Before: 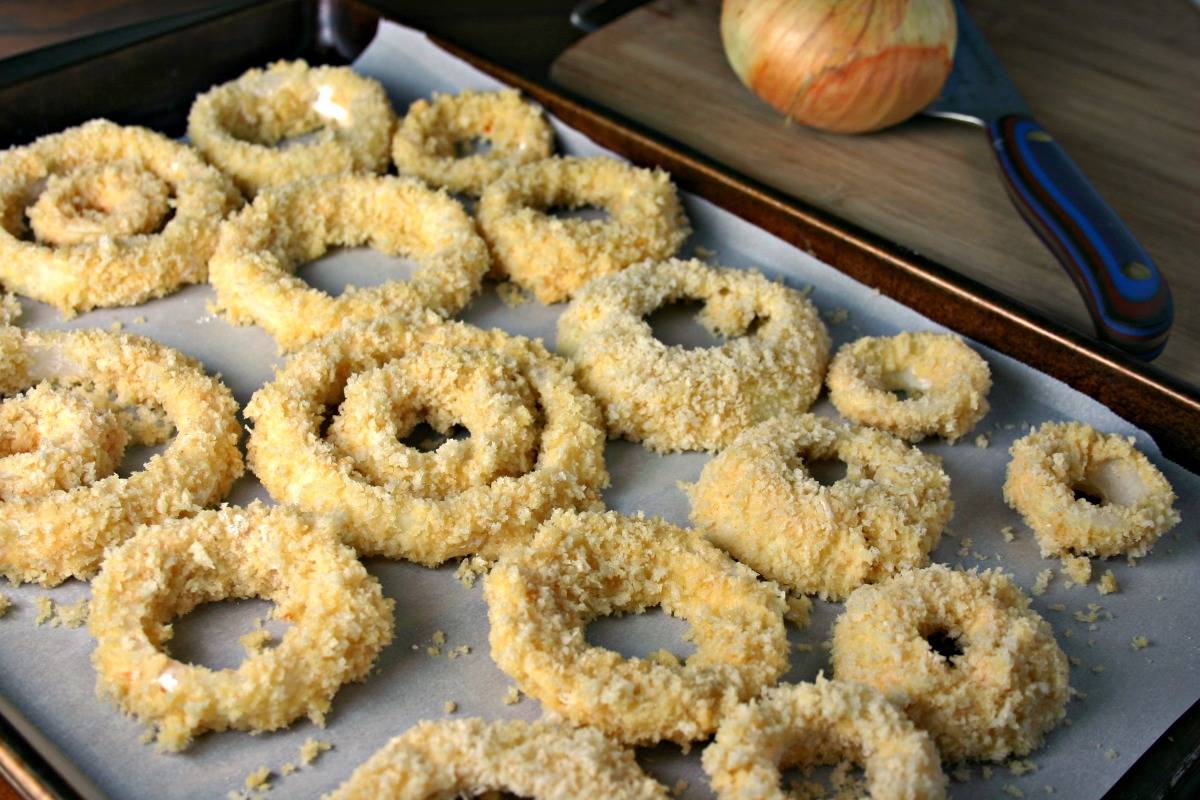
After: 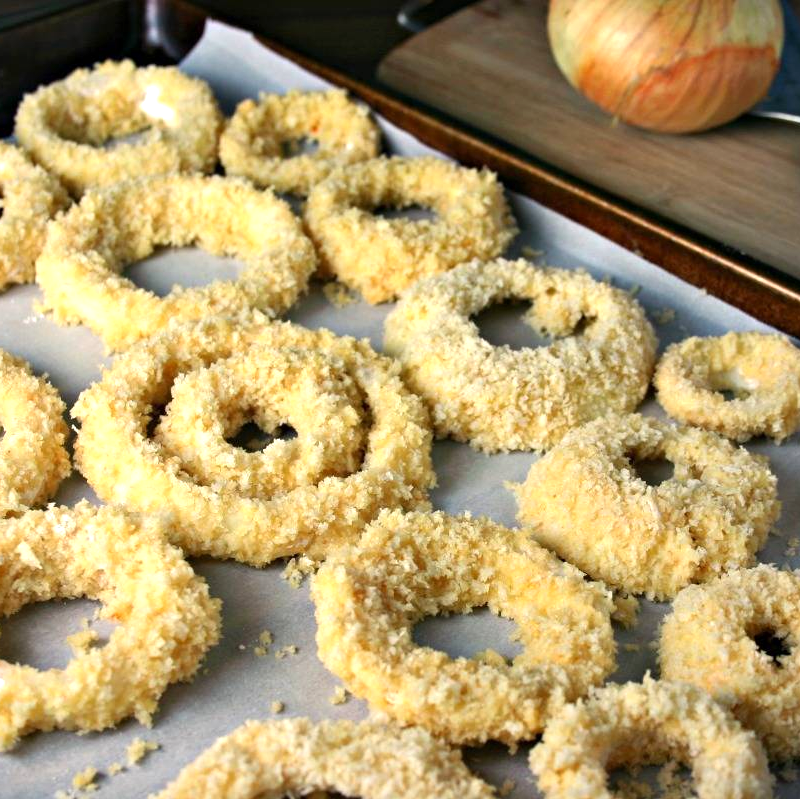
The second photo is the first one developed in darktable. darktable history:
crop and rotate: left 14.438%, right 18.887%
tone equalizer: -8 EV -0.404 EV, -7 EV -0.402 EV, -6 EV -0.342 EV, -5 EV -0.211 EV, -3 EV 0.202 EV, -2 EV 0.35 EV, -1 EV 0.41 EV, +0 EV 0.386 EV, smoothing diameter 24.88%, edges refinement/feathering 13.28, preserve details guided filter
